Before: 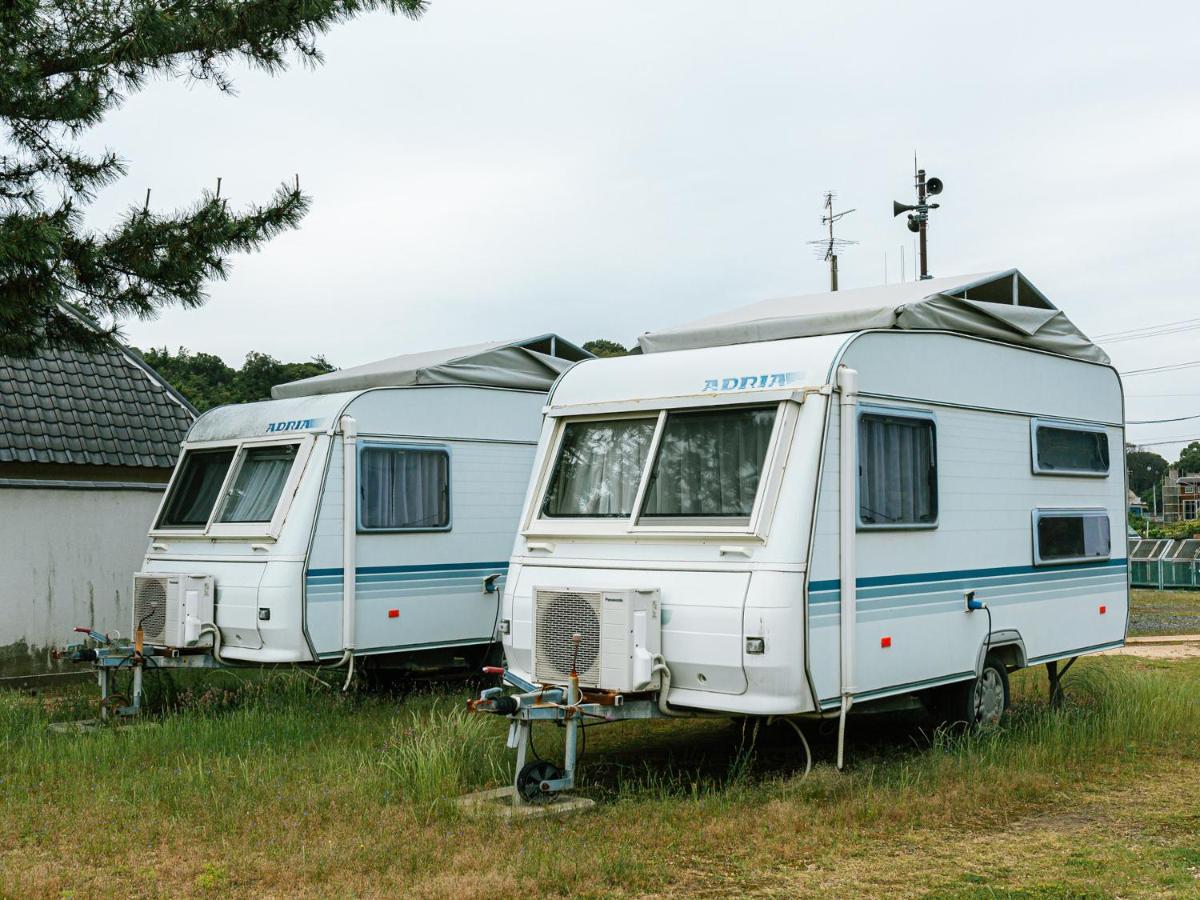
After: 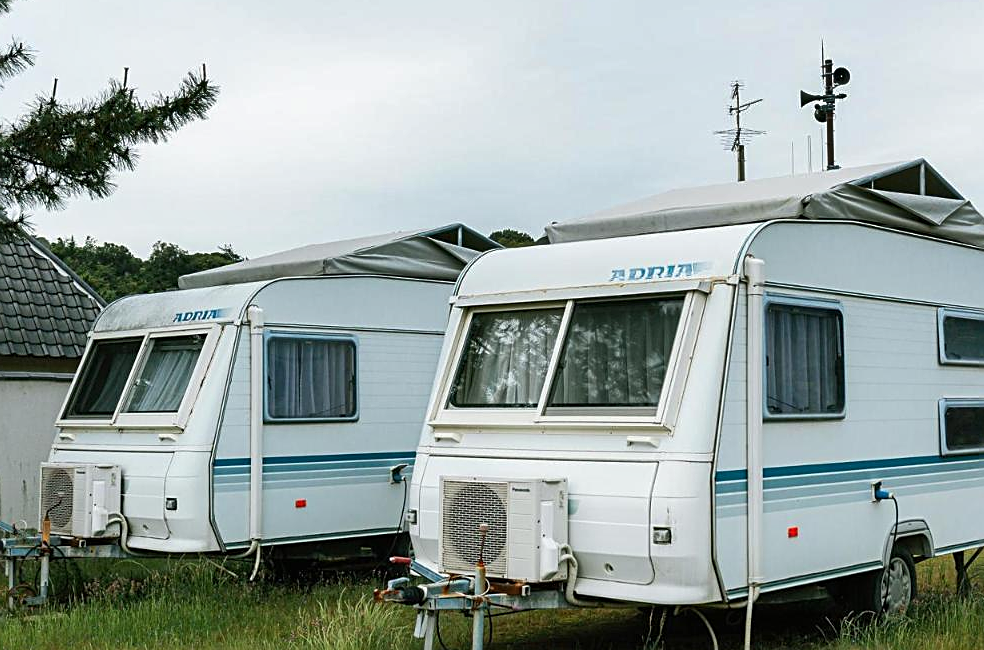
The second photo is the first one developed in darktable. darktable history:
sharpen: on, module defaults
crop: left 7.764%, top 12.312%, right 10.201%, bottom 15.457%
shadows and highlights: low approximation 0.01, soften with gaussian
